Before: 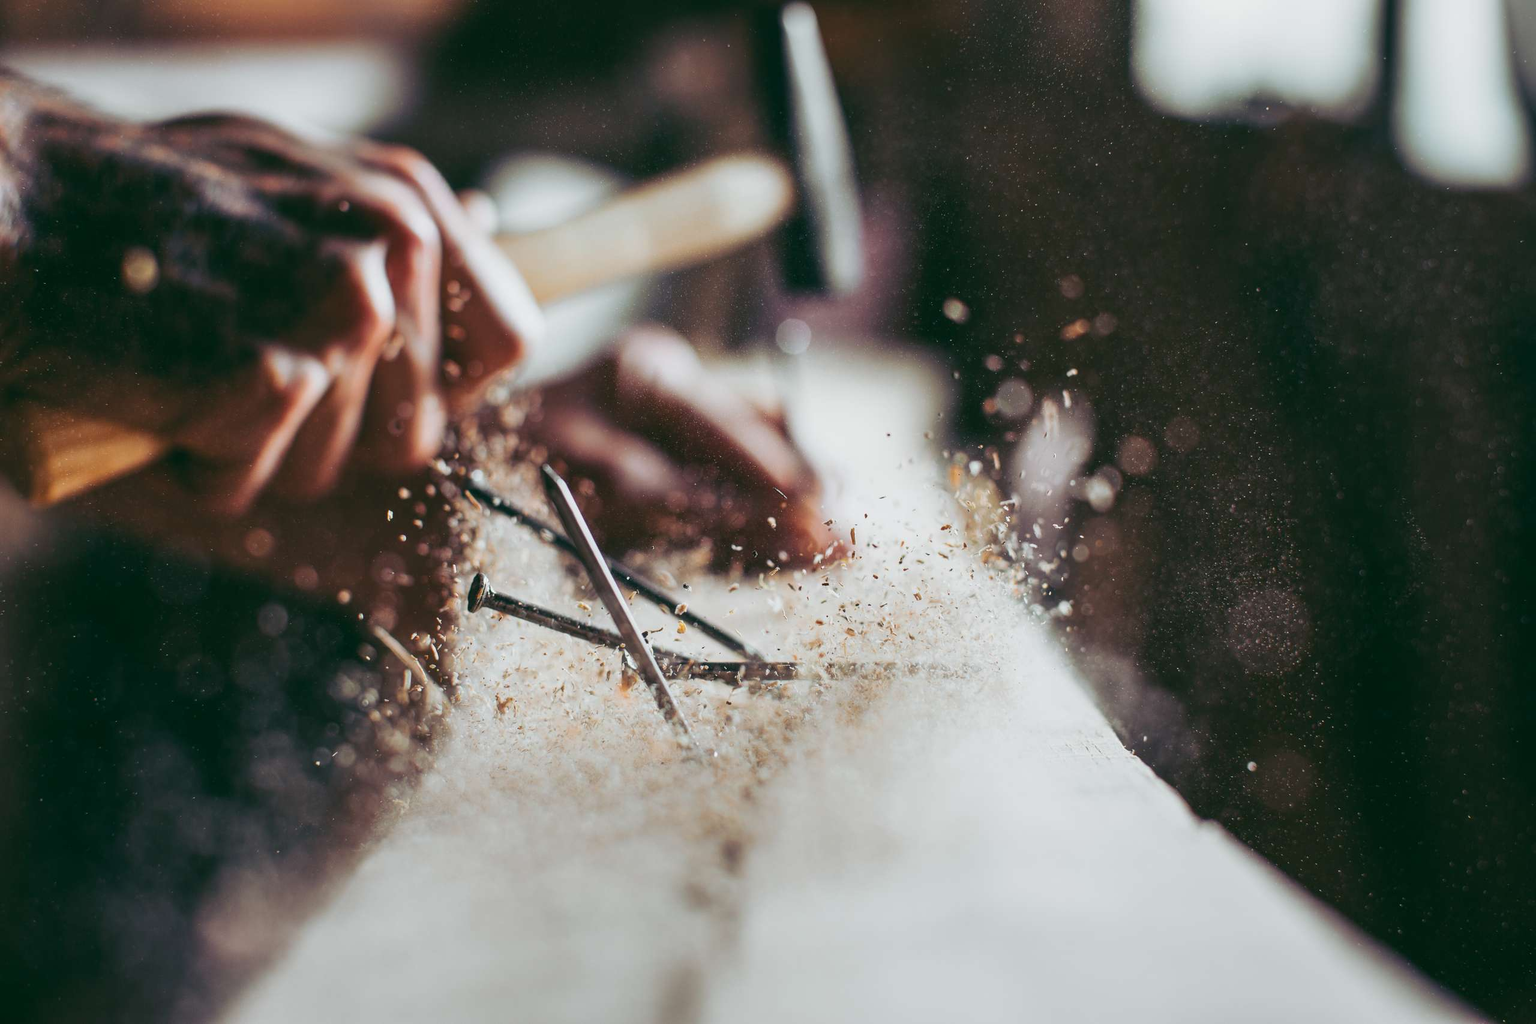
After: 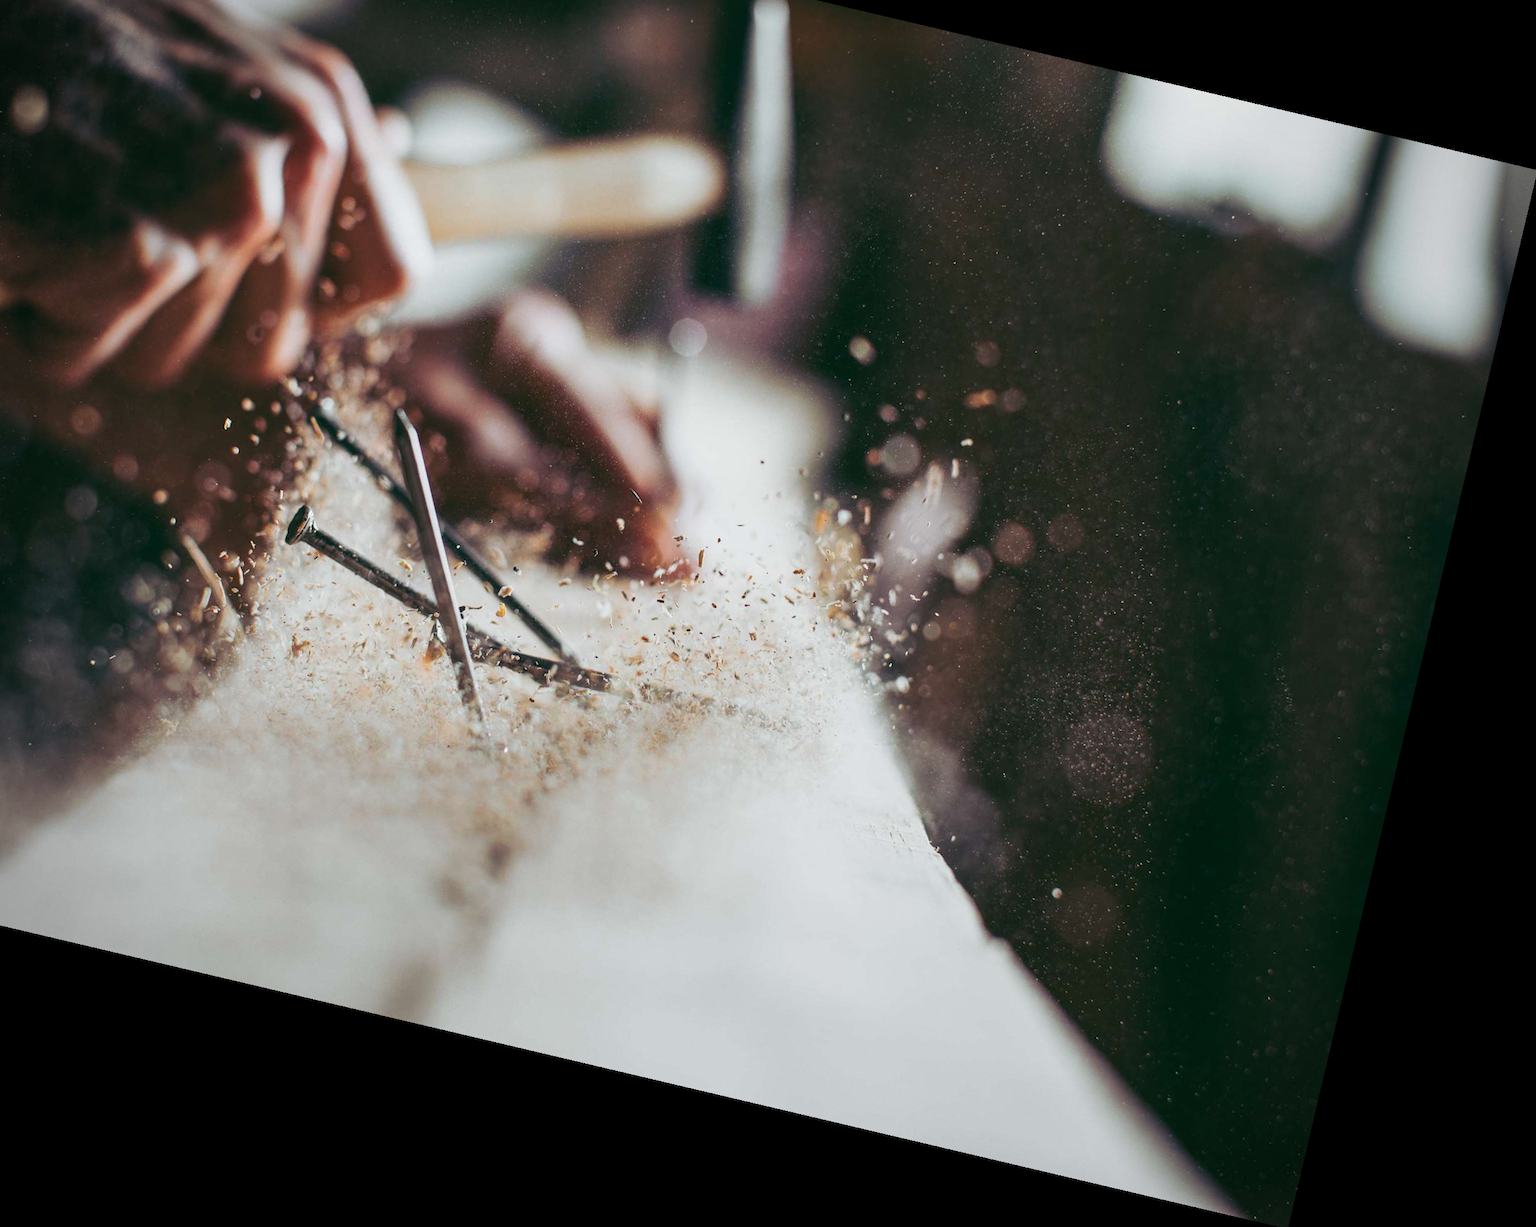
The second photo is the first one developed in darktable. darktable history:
crop: left 16.315%, top 14.246%
rotate and perspective: rotation 13.27°, automatic cropping off
grain: coarseness 0.09 ISO, strength 10%
vignetting: on, module defaults
